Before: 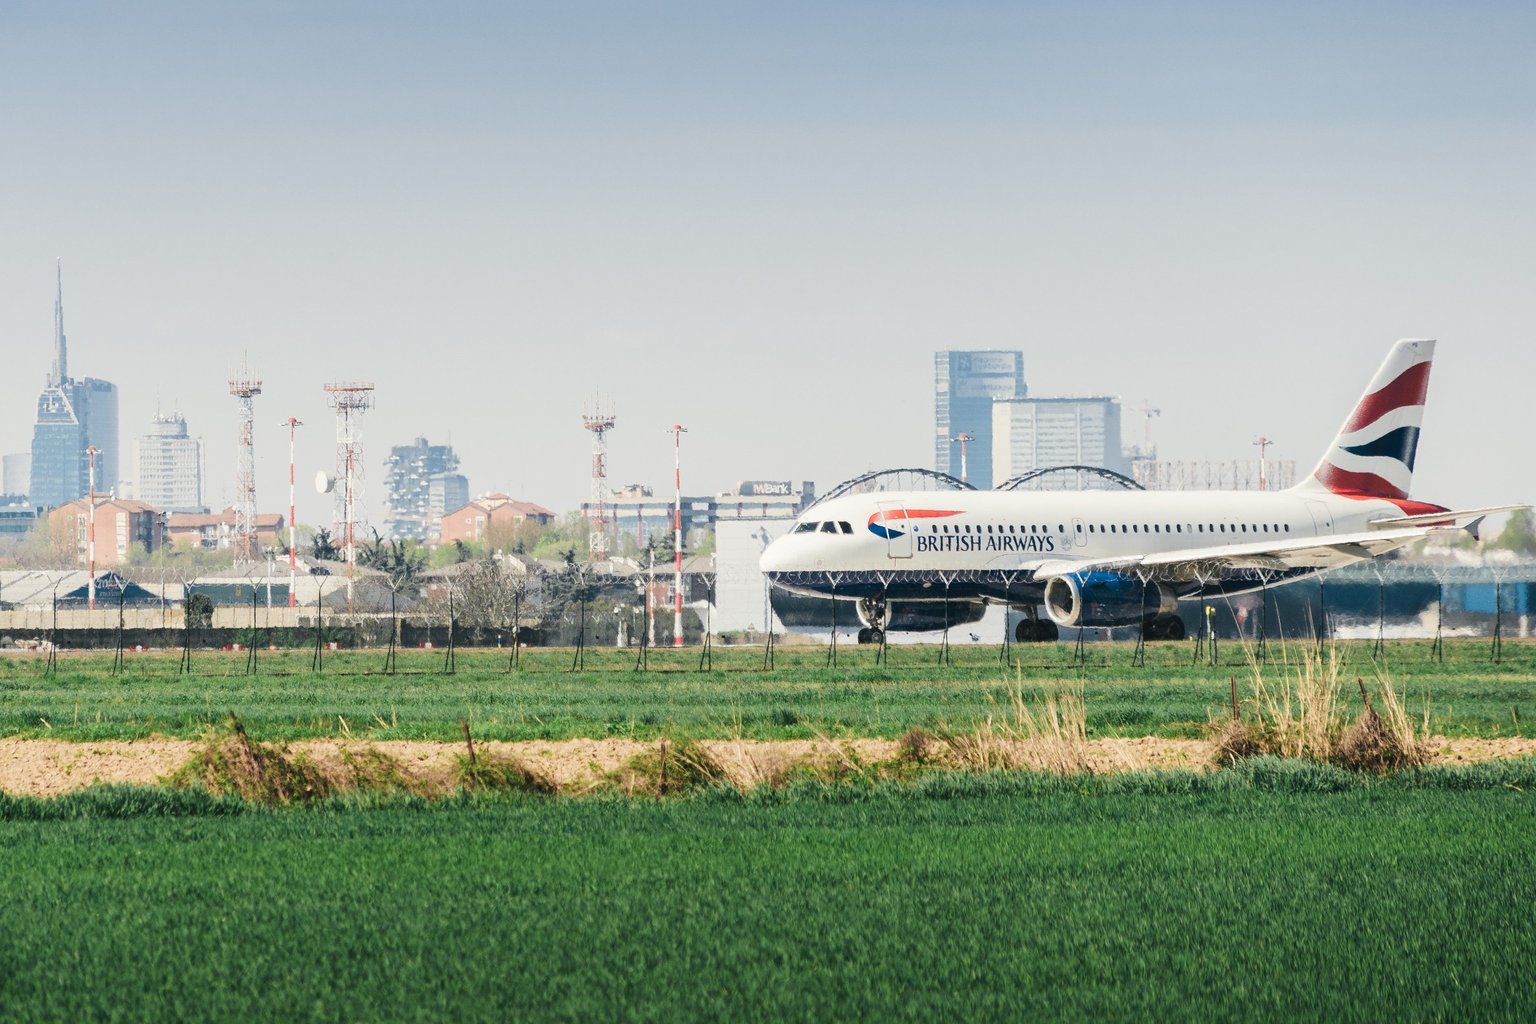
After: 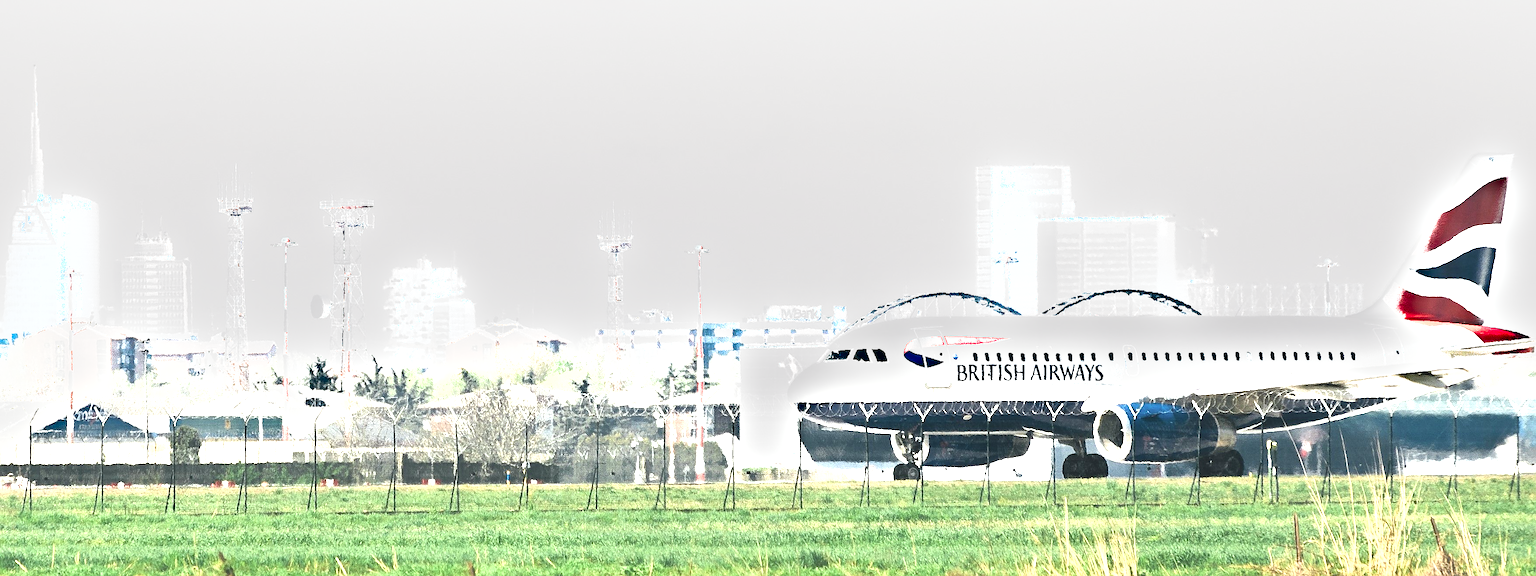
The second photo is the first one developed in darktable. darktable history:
local contrast: mode bilateral grid, contrast 25, coarseness 60, detail 151%, midtone range 0.2
sharpen: on, module defaults
shadows and highlights: radius 44.78, white point adjustment 6.64, compress 79.65%, highlights color adjustment 78.42%, soften with gaussian
exposure: black level correction 0, exposure 1.198 EV, compensate exposure bias true, compensate highlight preservation false
crop: left 1.744%, top 19.225%, right 5.069%, bottom 28.357%
white balance: red 0.978, blue 0.999
contrast equalizer: octaves 7, y [[0.6 ×6], [0.55 ×6], [0 ×6], [0 ×6], [0 ×6]], mix -1
